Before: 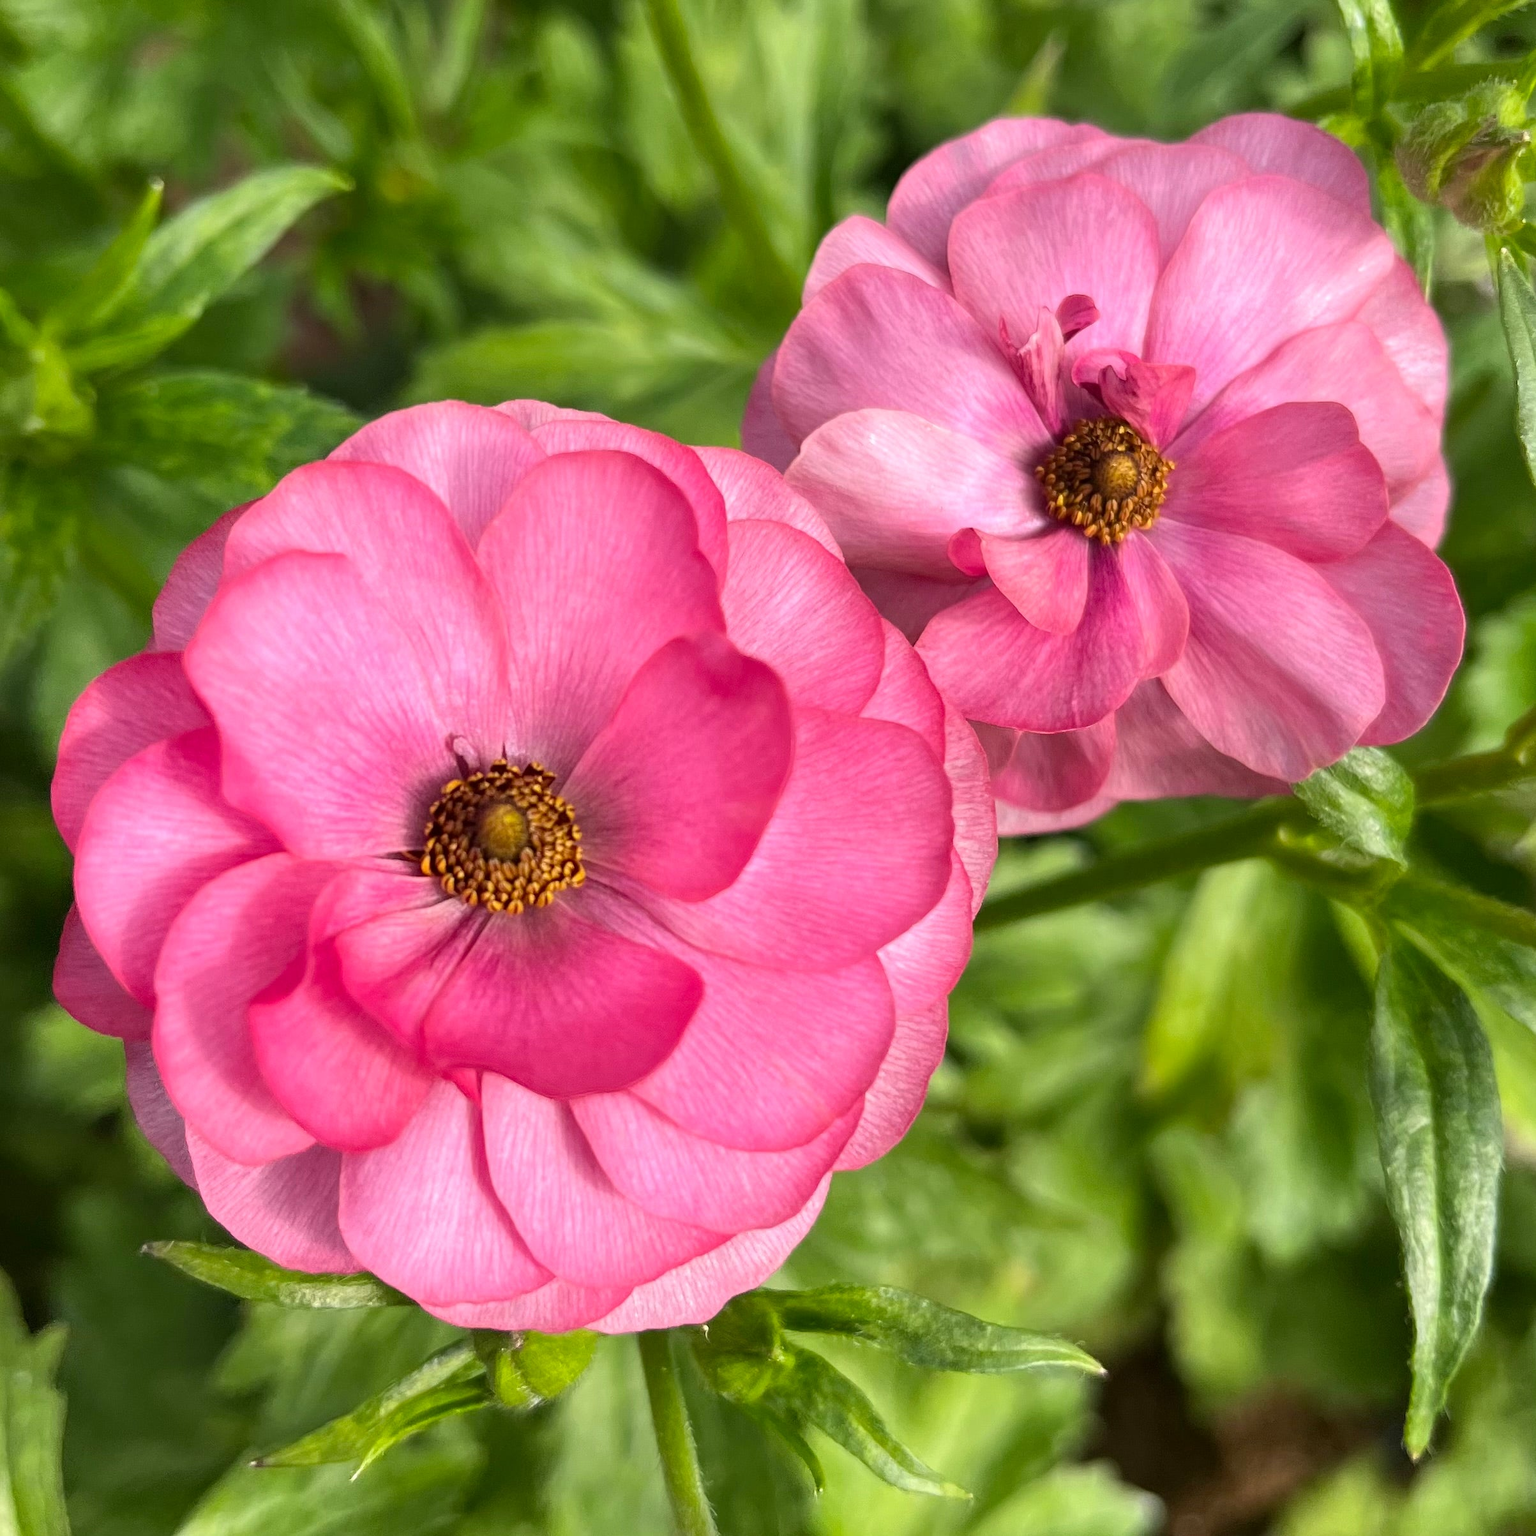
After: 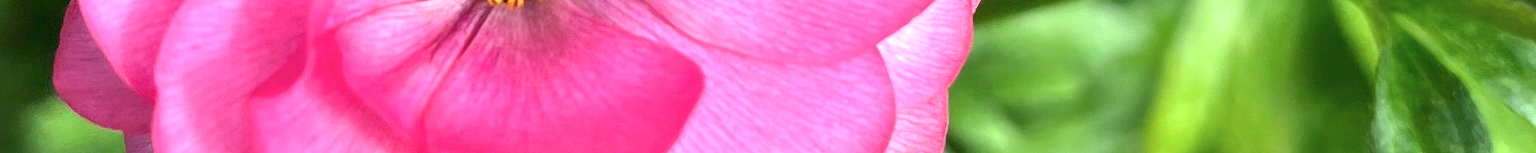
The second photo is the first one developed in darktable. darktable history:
exposure: exposure 0.6 EV, compensate highlight preservation false
crop and rotate: top 59.084%, bottom 30.916%
color calibration: illuminant Planckian (black body), x 0.378, y 0.375, temperature 4065 K
